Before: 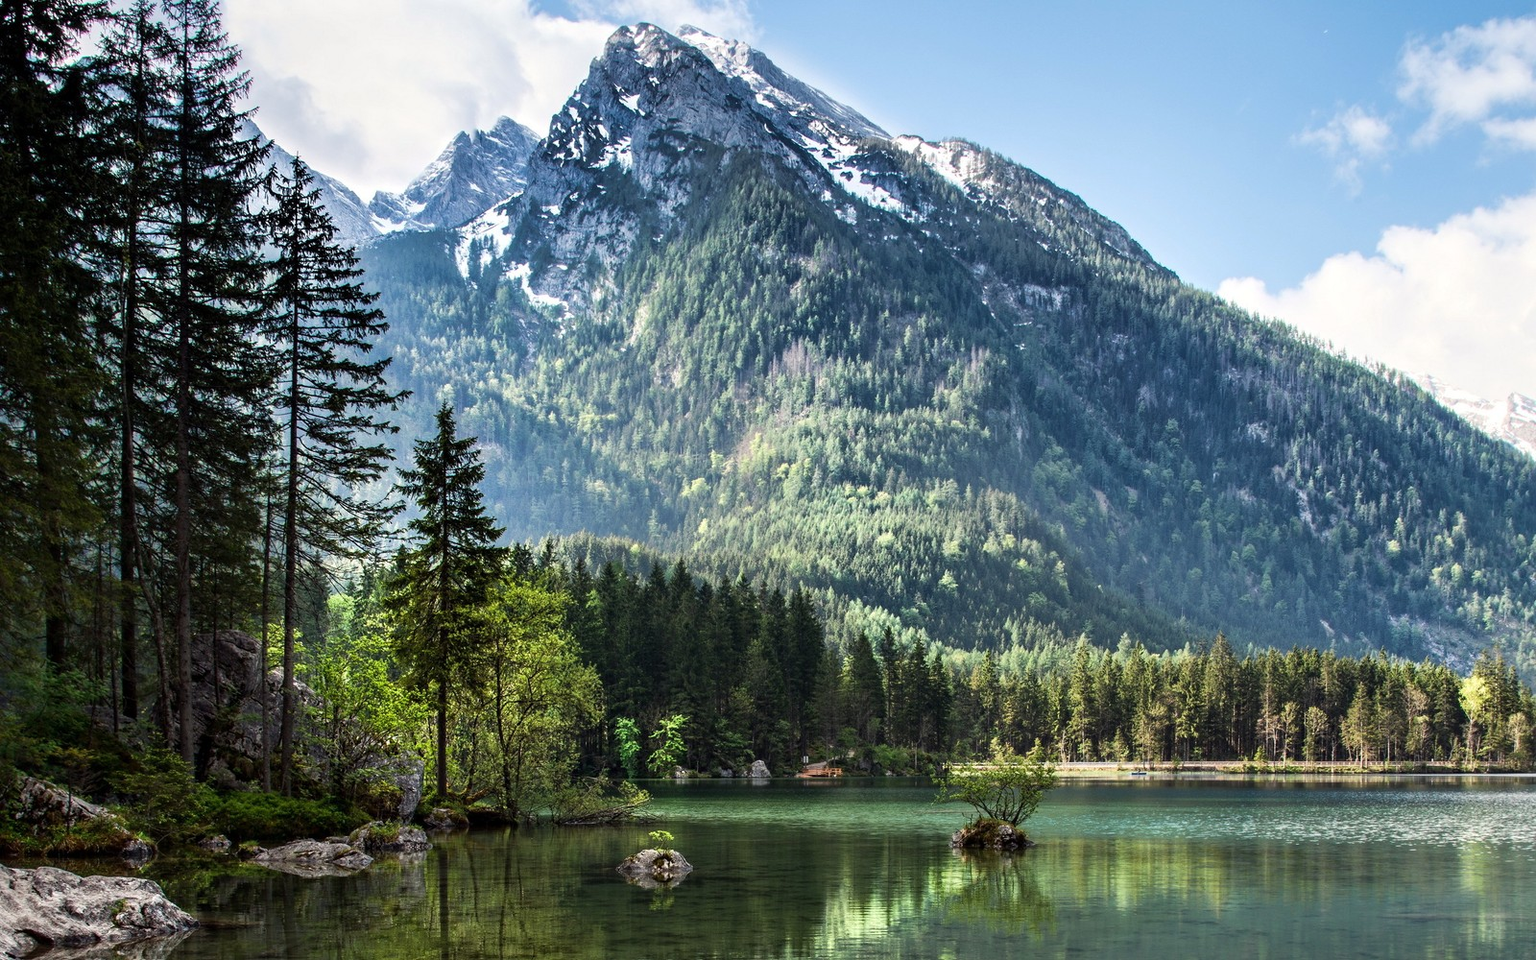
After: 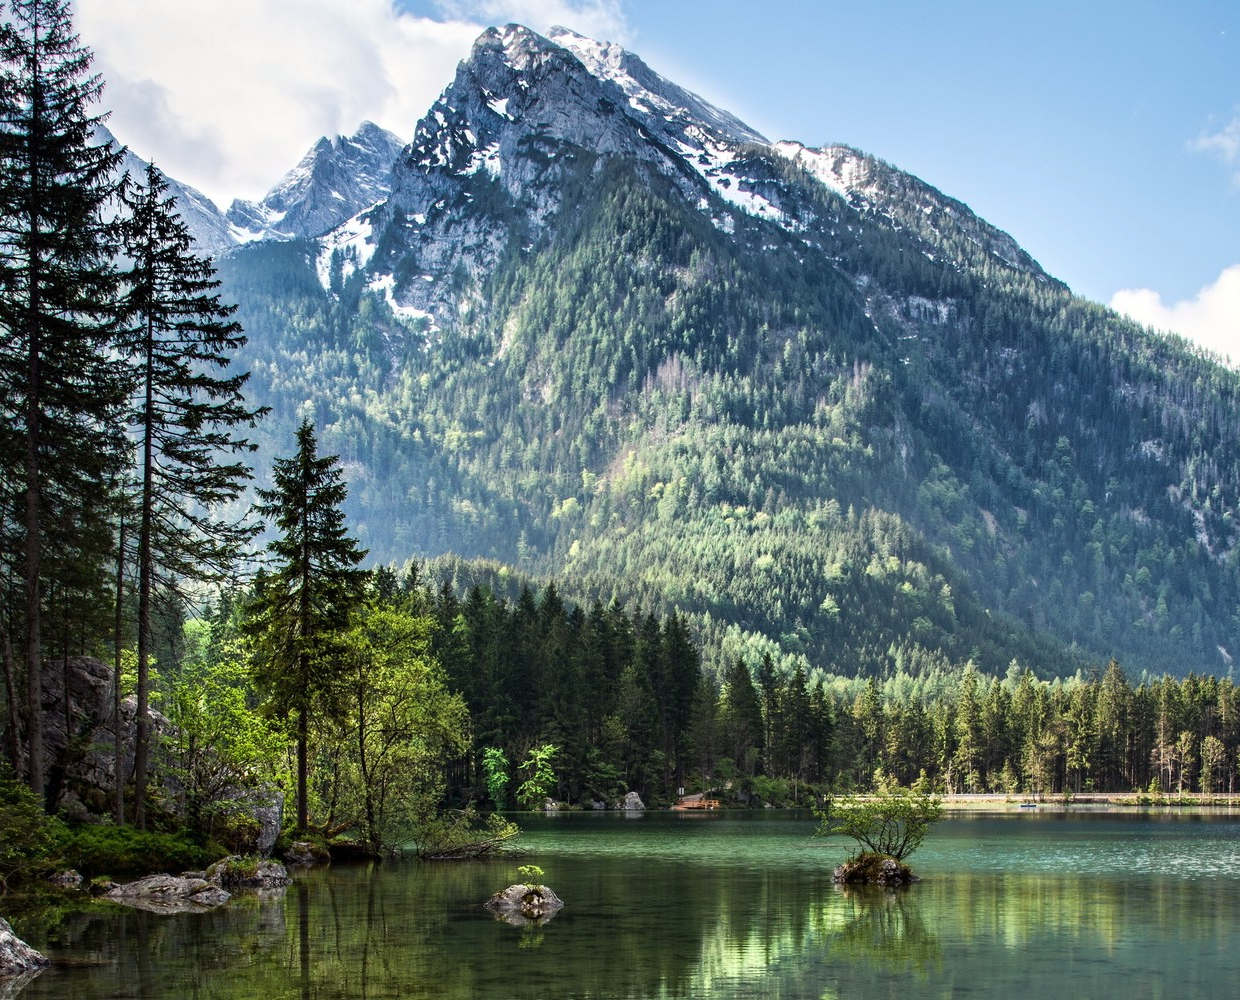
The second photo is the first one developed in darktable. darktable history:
crop: left 9.884%, right 12.569%
